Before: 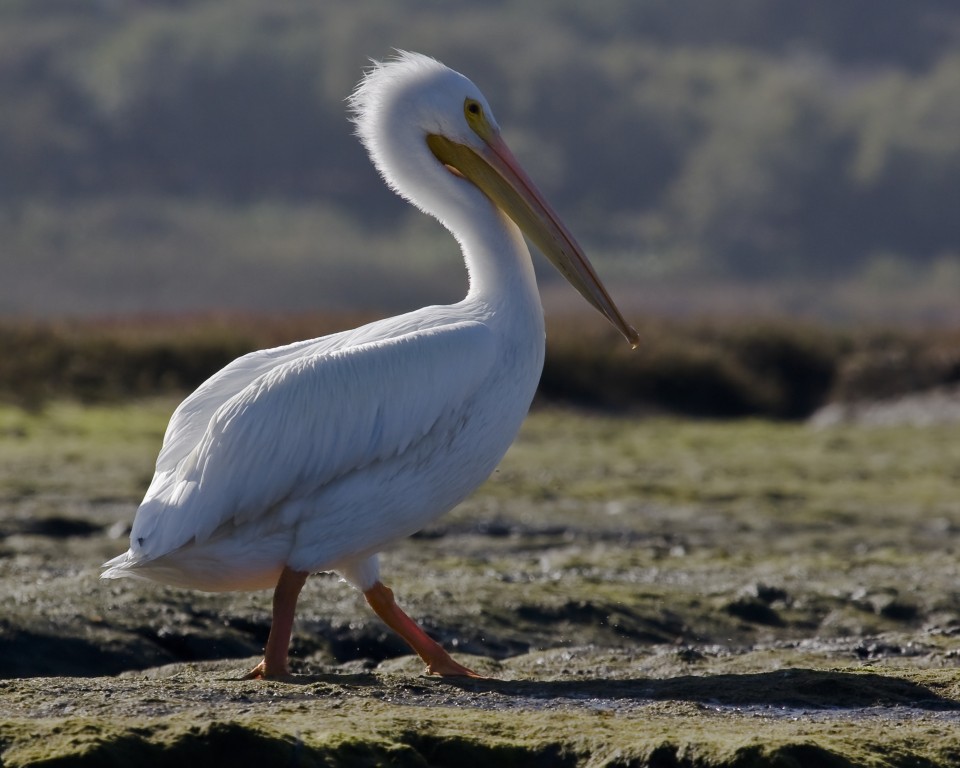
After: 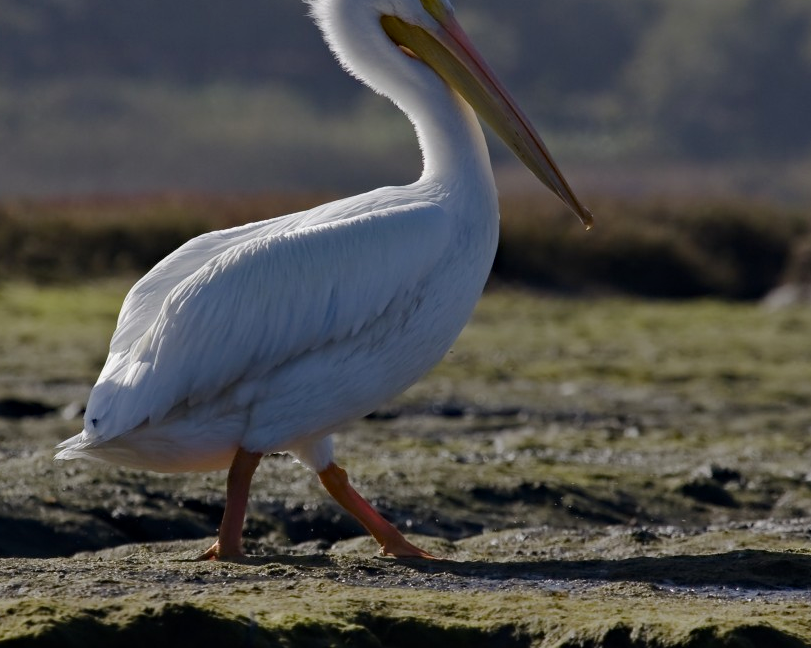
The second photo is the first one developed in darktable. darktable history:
haze removal: compatibility mode true, adaptive false
exposure: exposure -0.151 EV, compensate highlight preservation false
crop and rotate: left 4.842%, top 15.51%, right 10.668%
